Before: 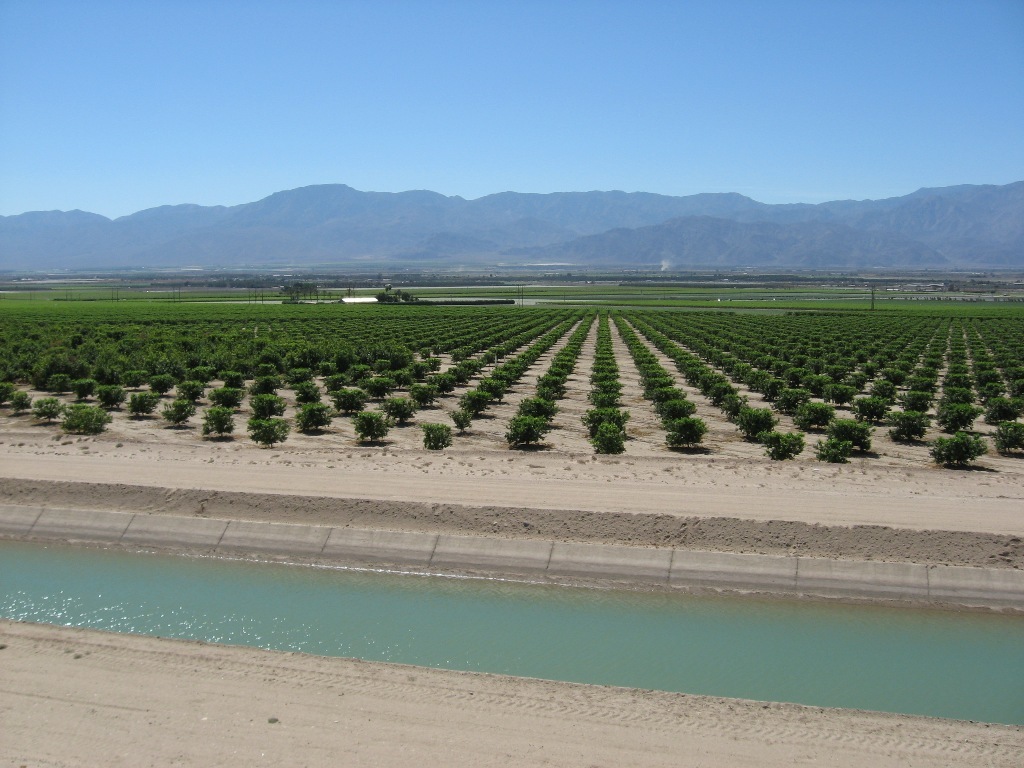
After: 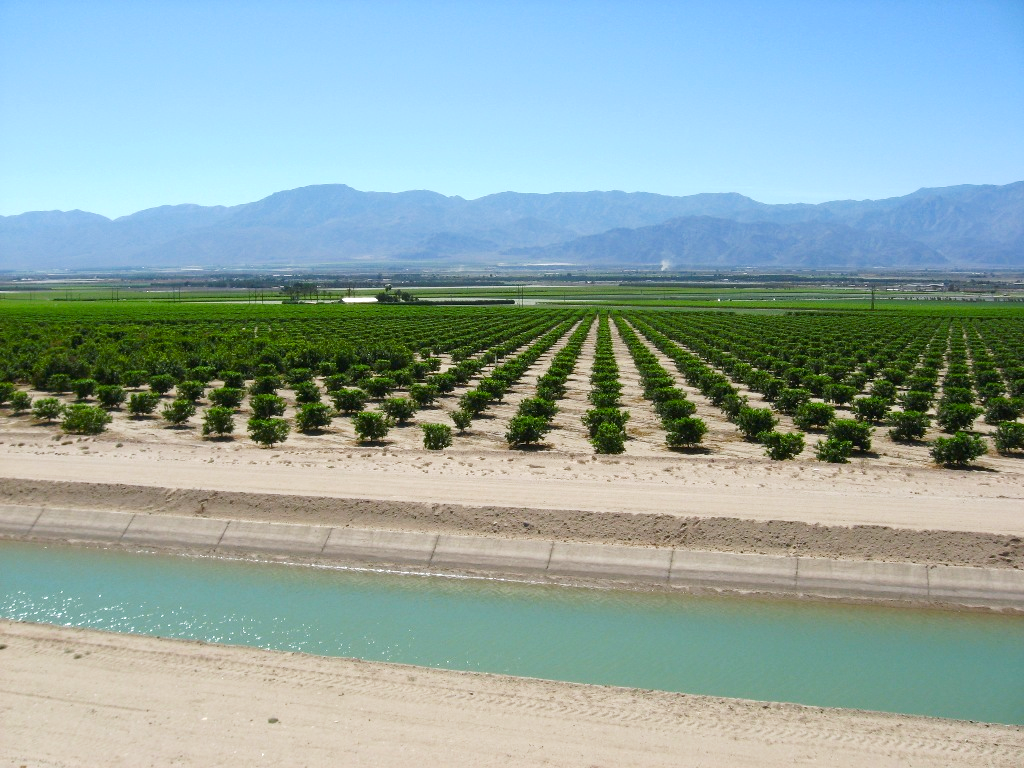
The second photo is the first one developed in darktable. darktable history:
color balance rgb: perceptual saturation grading › global saturation 20%, perceptual saturation grading › highlights -25%, perceptual saturation grading › shadows 50%
exposure: black level correction 0.001, exposure 0.5 EV, compensate exposure bias true, compensate highlight preservation false
tone curve: curves: ch0 [(0, 0) (0.003, 0.014) (0.011, 0.019) (0.025, 0.028) (0.044, 0.044) (0.069, 0.069) (0.1, 0.1) (0.136, 0.131) (0.177, 0.168) (0.224, 0.206) (0.277, 0.255) (0.335, 0.309) (0.399, 0.374) (0.468, 0.452) (0.543, 0.535) (0.623, 0.623) (0.709, 0.72) (0.801, 0.815) (0.898, 0.898) (1, 1)], preserve colors none
